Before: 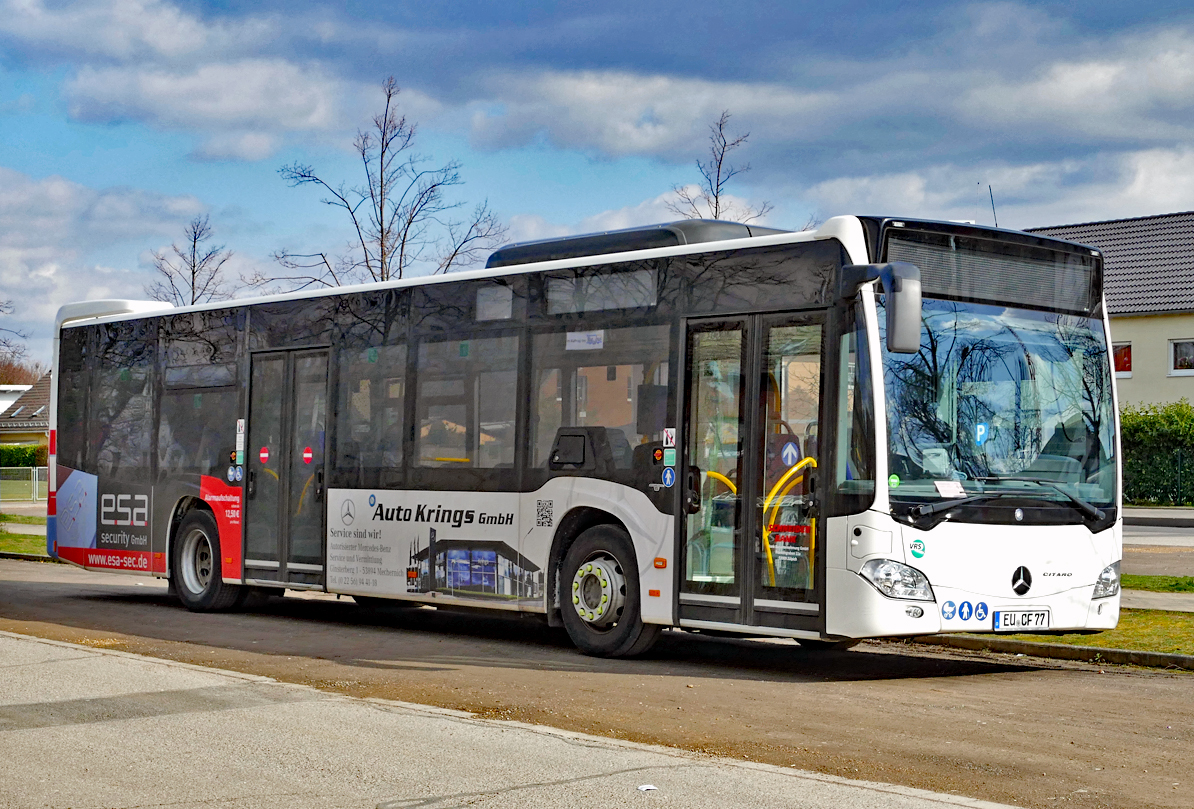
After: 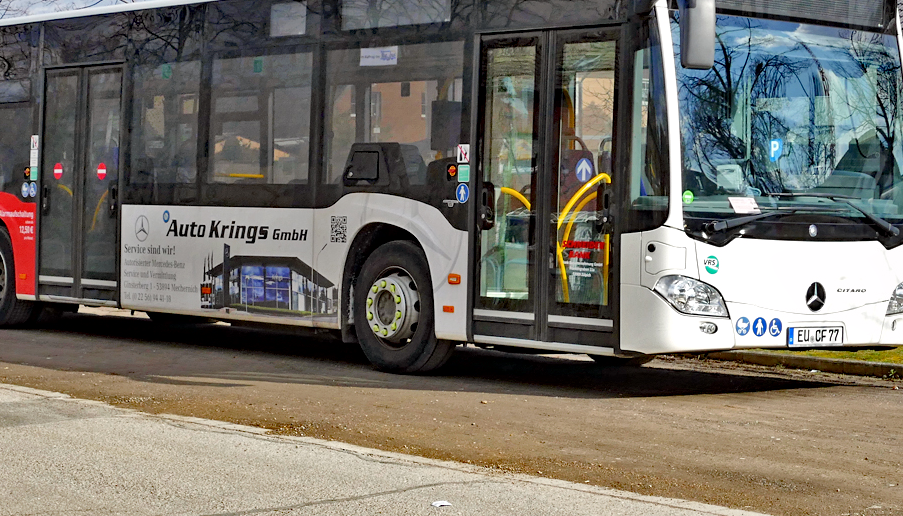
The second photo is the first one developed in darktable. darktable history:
crop and rotate: left 17.299%, top 35.115%, right 7.015%, bottom 1.024%
local contrast: mode bilateral grid, contrast 20, coarseness 50, detail 132%, midtone range 0.2
